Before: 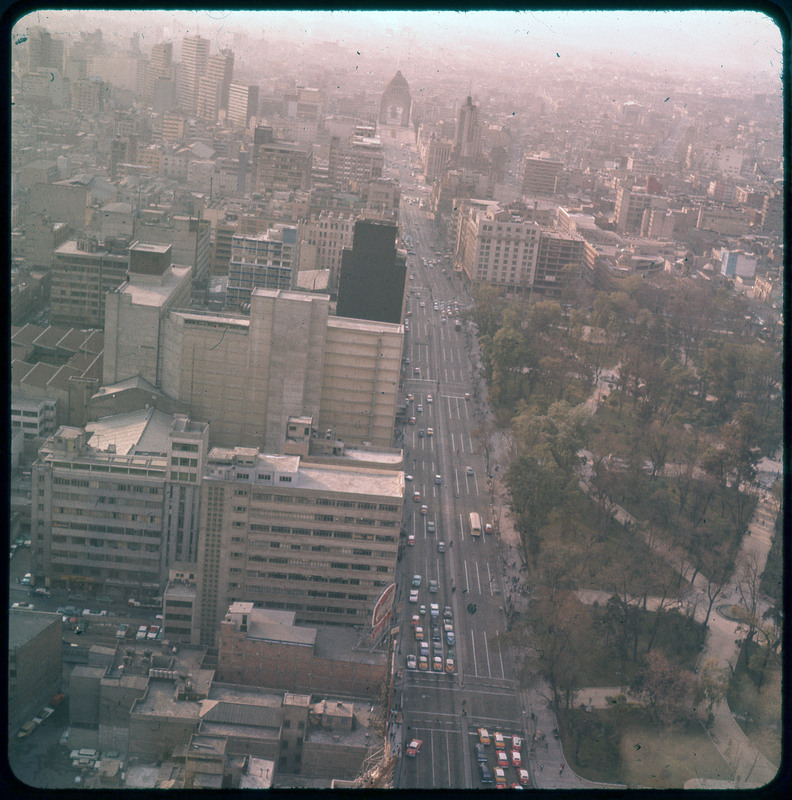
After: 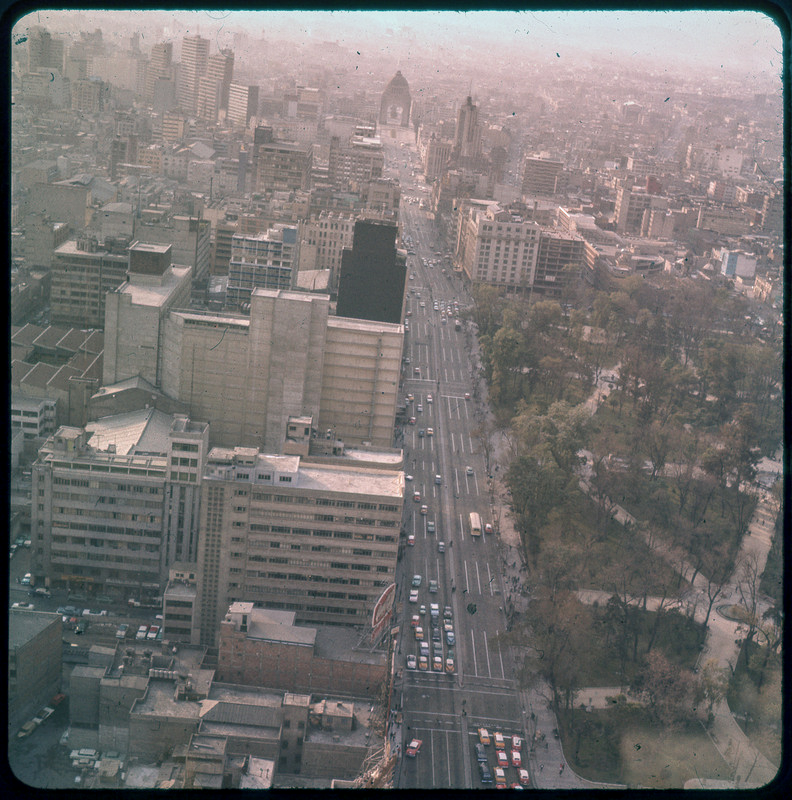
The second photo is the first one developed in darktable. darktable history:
local contrast: on, module defaults
white balance: emerald 1
